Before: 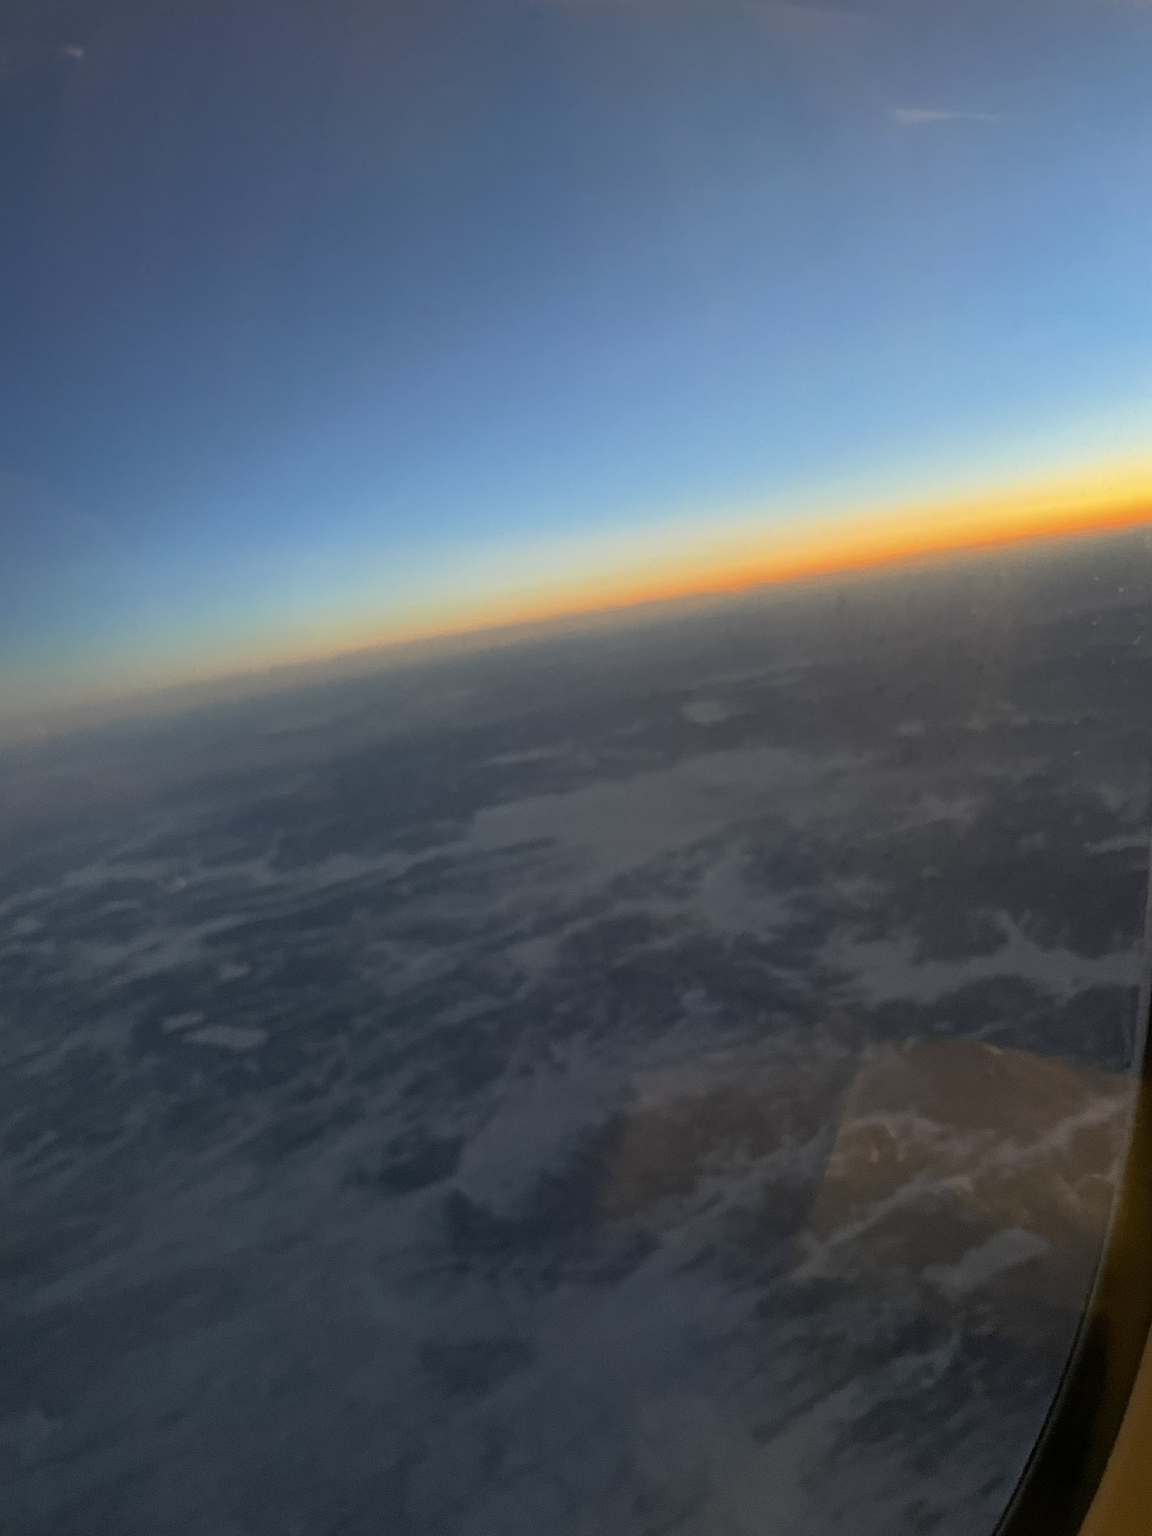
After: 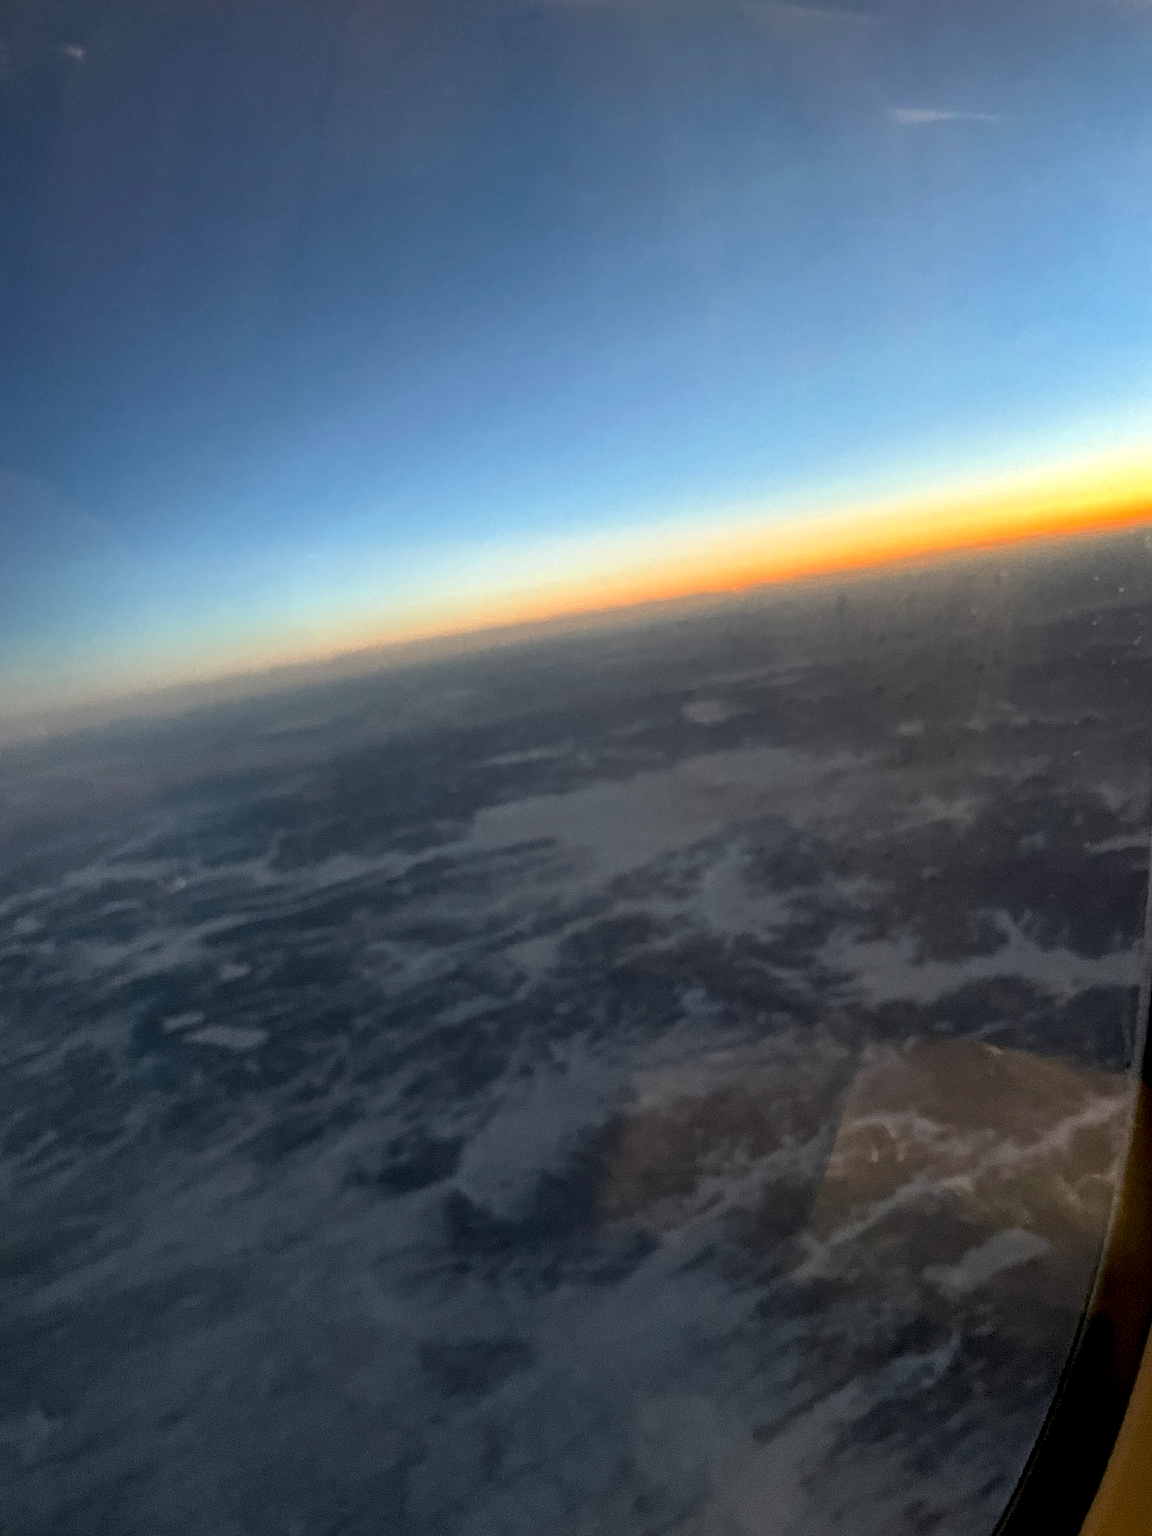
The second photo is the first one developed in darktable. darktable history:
local contrast: highlights 21%, shadows 72%, detail 170%
